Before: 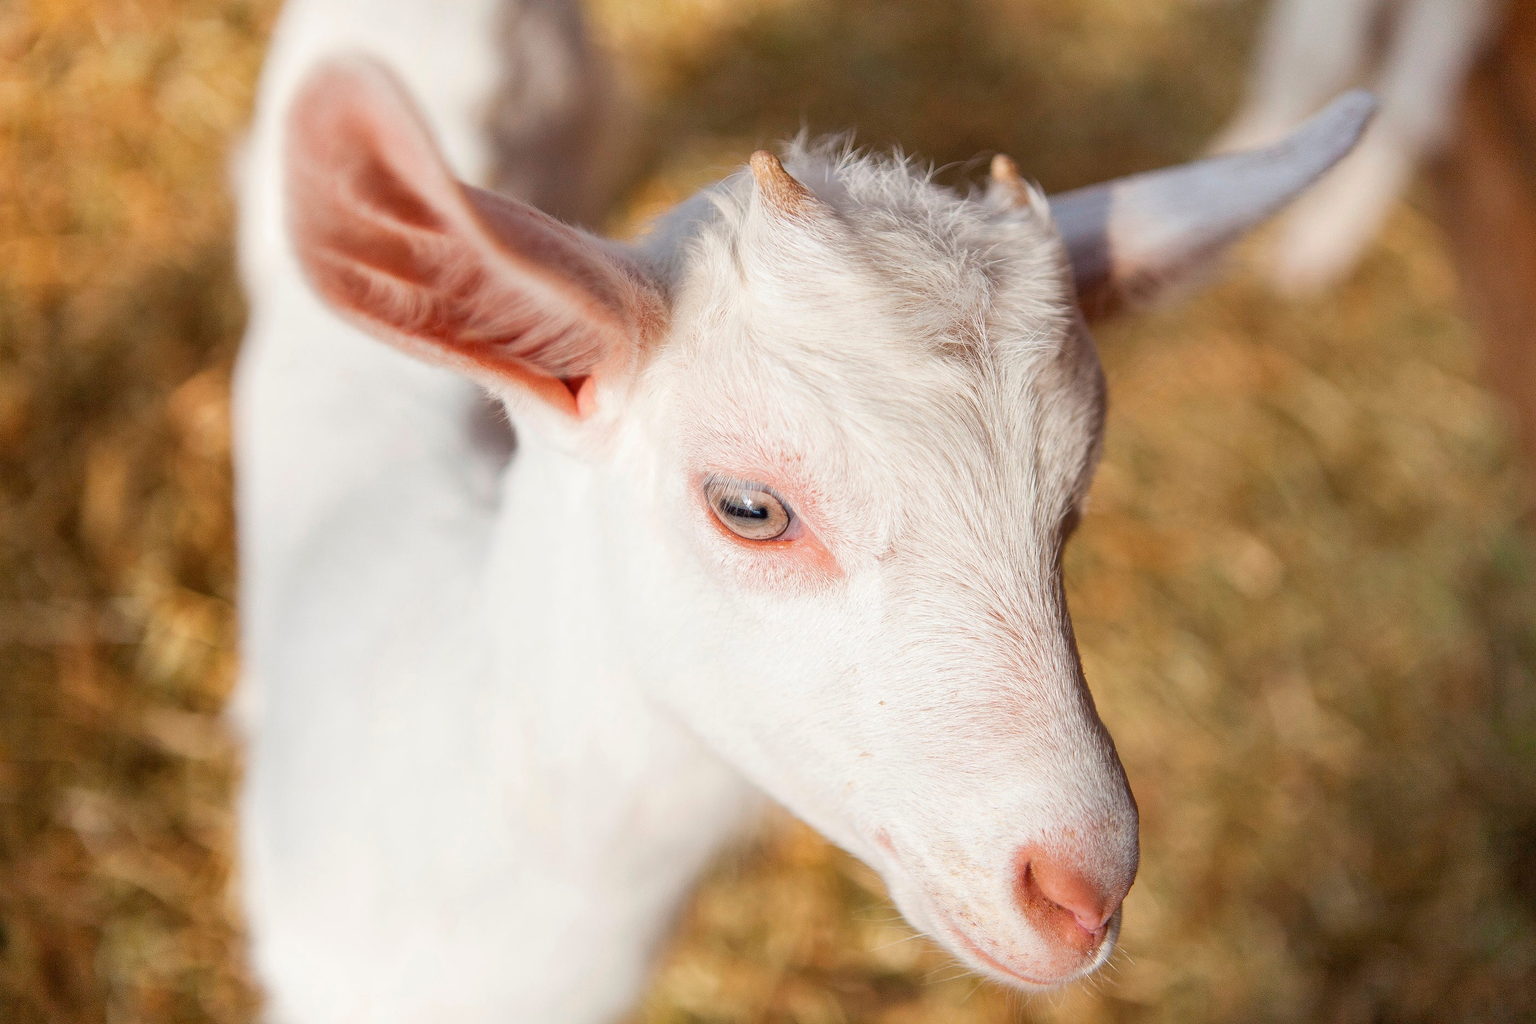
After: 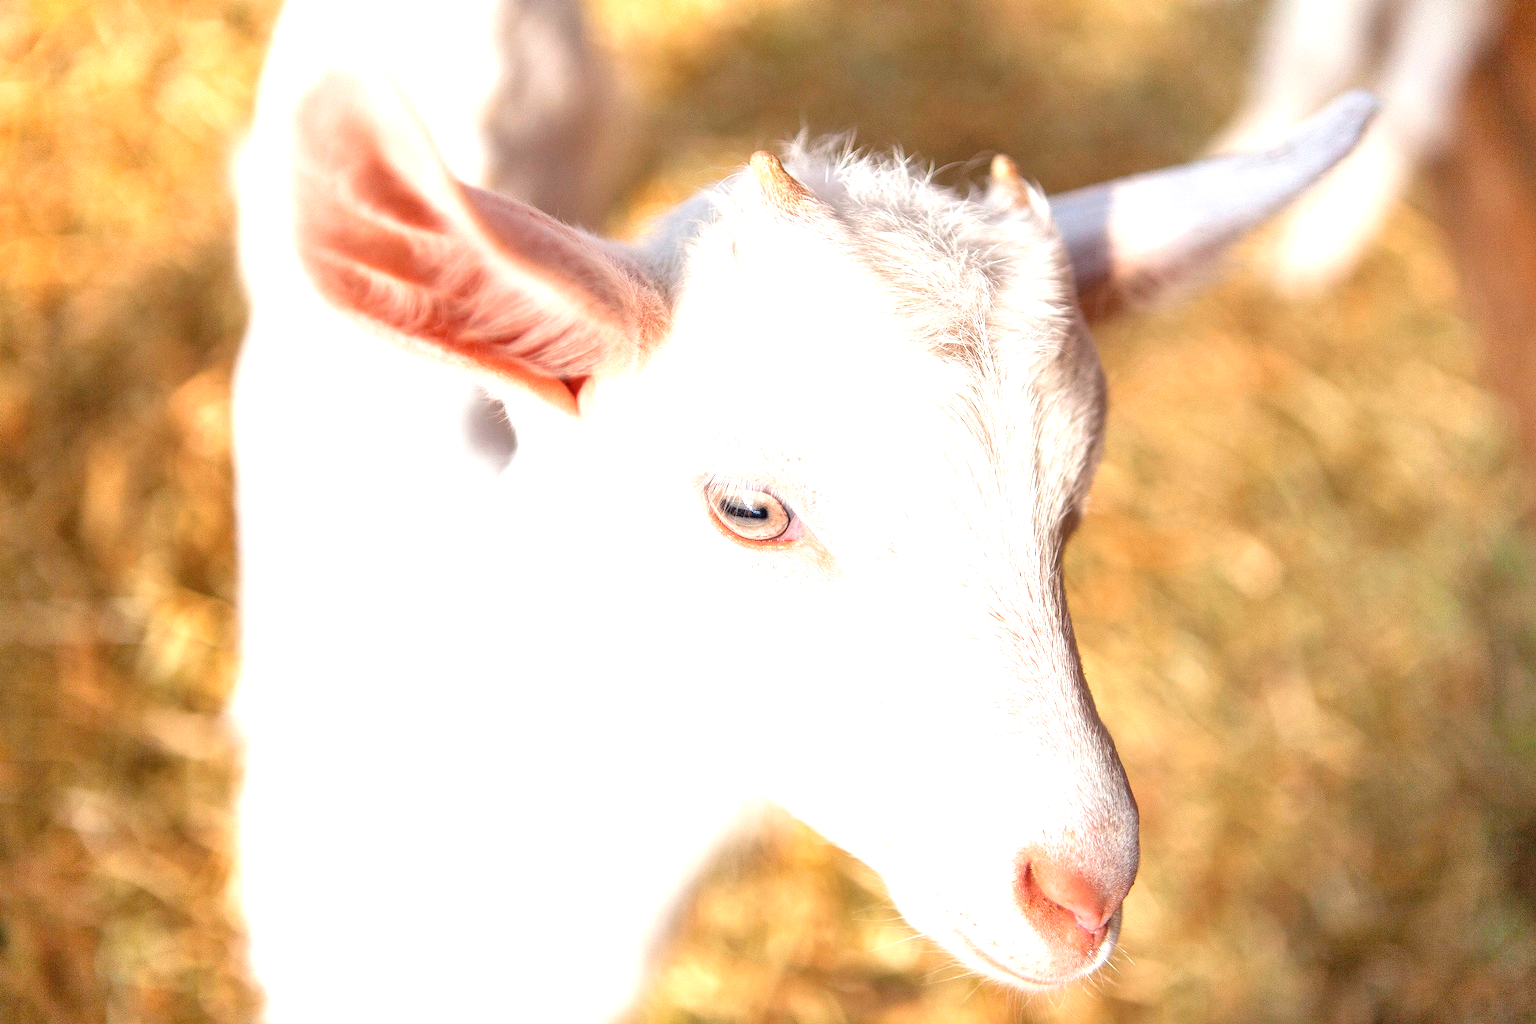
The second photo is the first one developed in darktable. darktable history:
tone equalizer: -7 EV 0.151 EV, -6 EV 0.579 EV, -5 EV 1.16 EV, -4 EV 1.36 EV, -3 EV 1.12 EV, -2 EV 0.6 EV, -1 EV 0.161 EV, smoothing diameter 24.94%, edges refinement/feathering 5.56, preserve details guided filter
exposure: exposure 1.141 EV, compensate exposure bias true, compensate highlight preservation false
